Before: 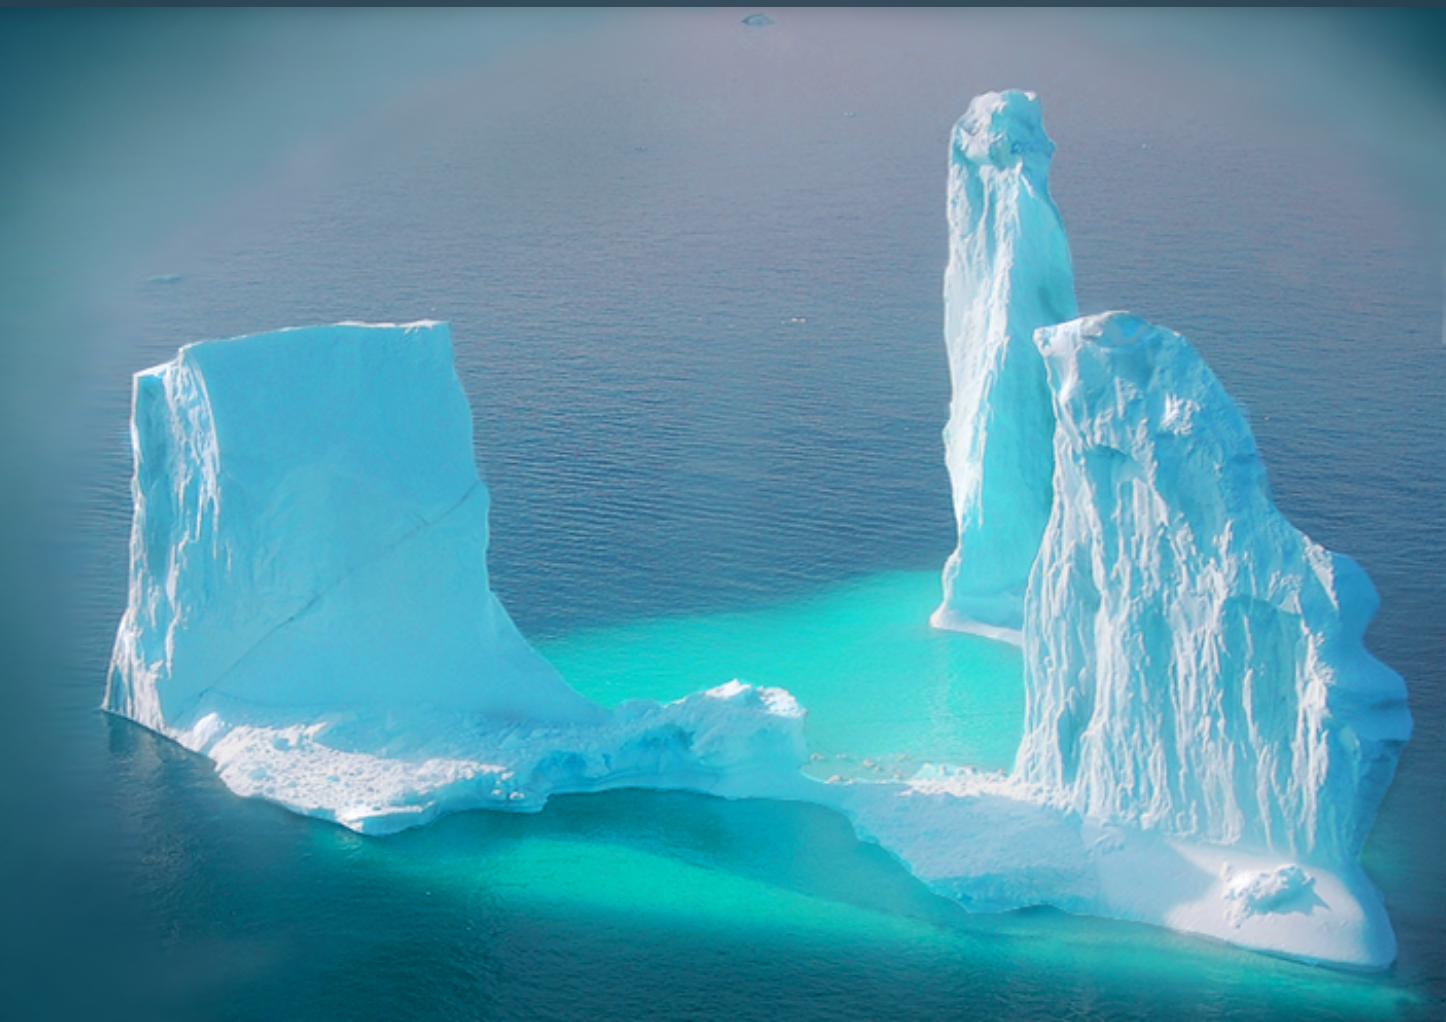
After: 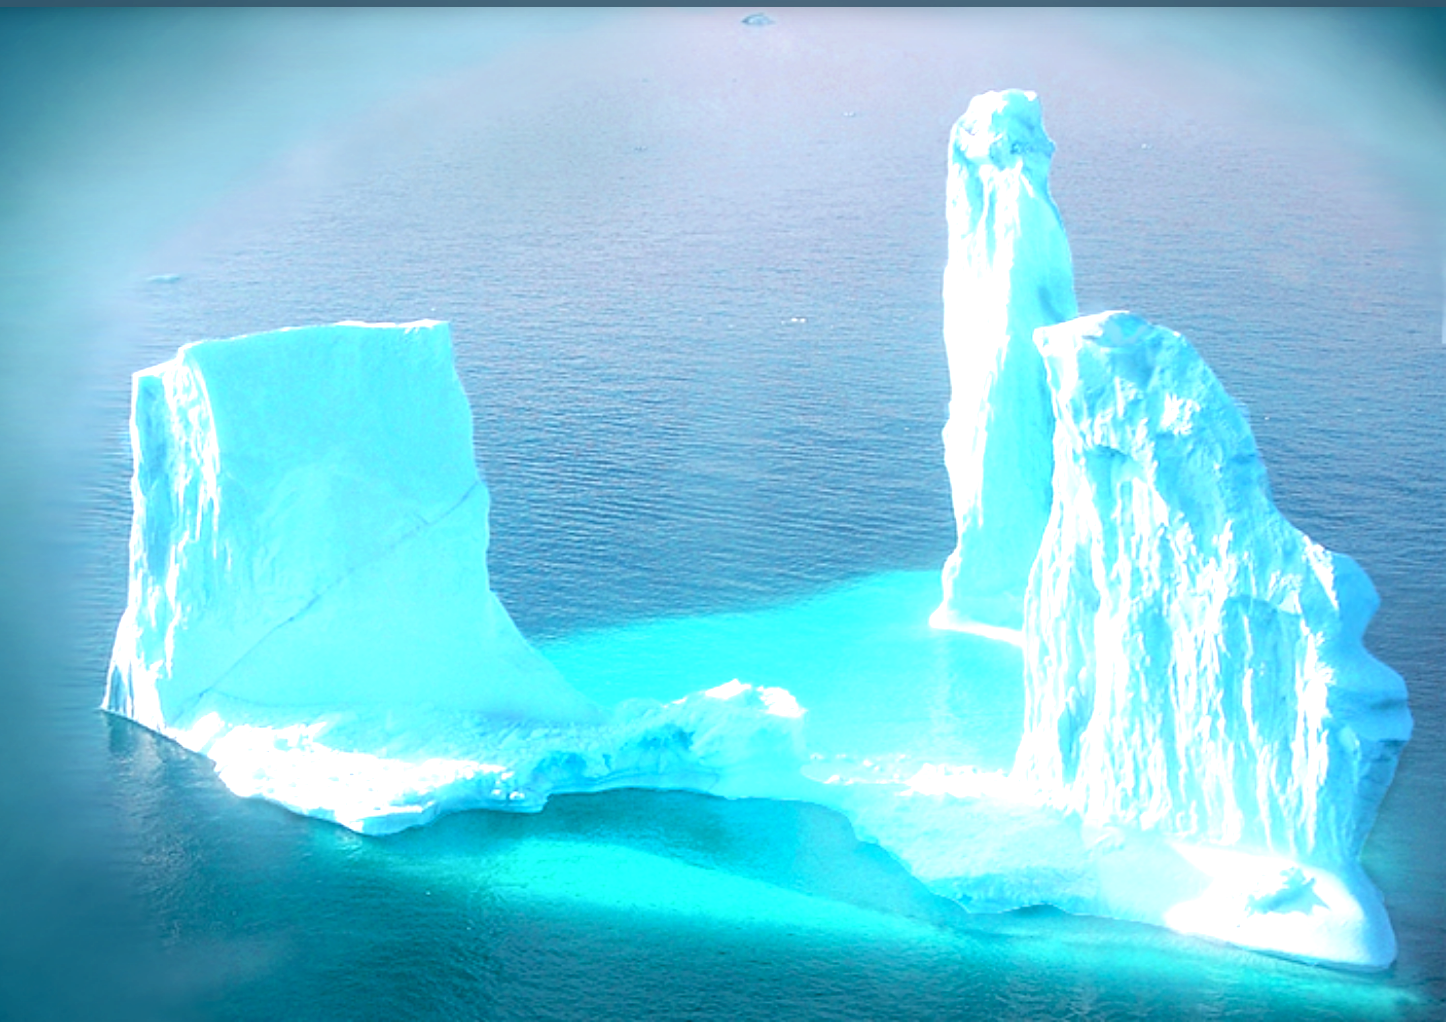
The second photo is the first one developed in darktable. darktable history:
exposure: black level correction 0.001, exposure 1.05 EV, compensate exposure bias true, compensate highlight preservation false
local contrast: detail 130%
